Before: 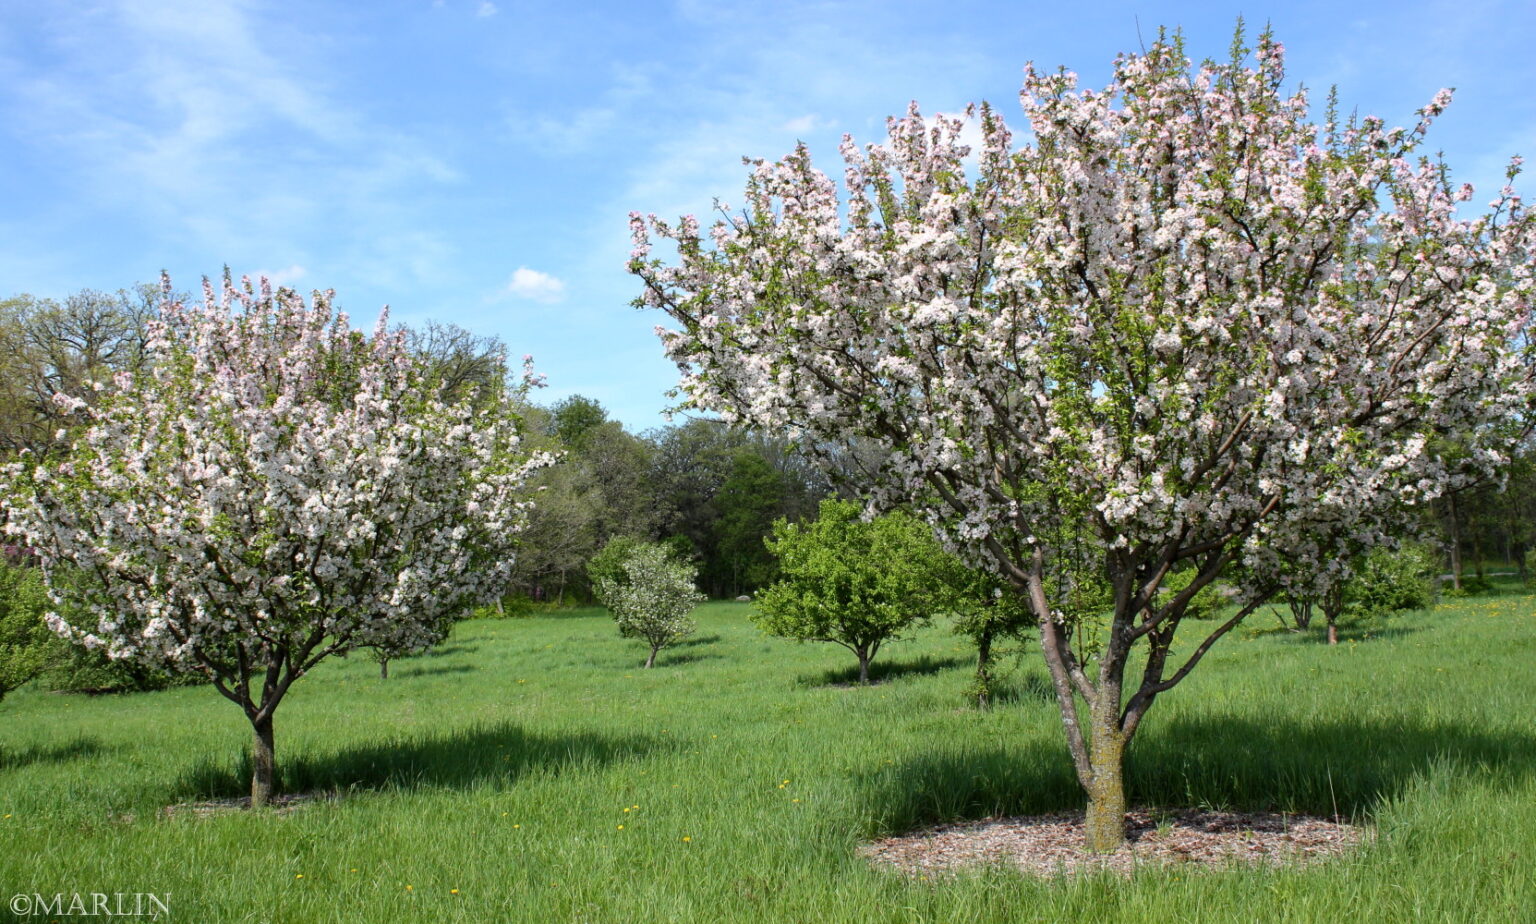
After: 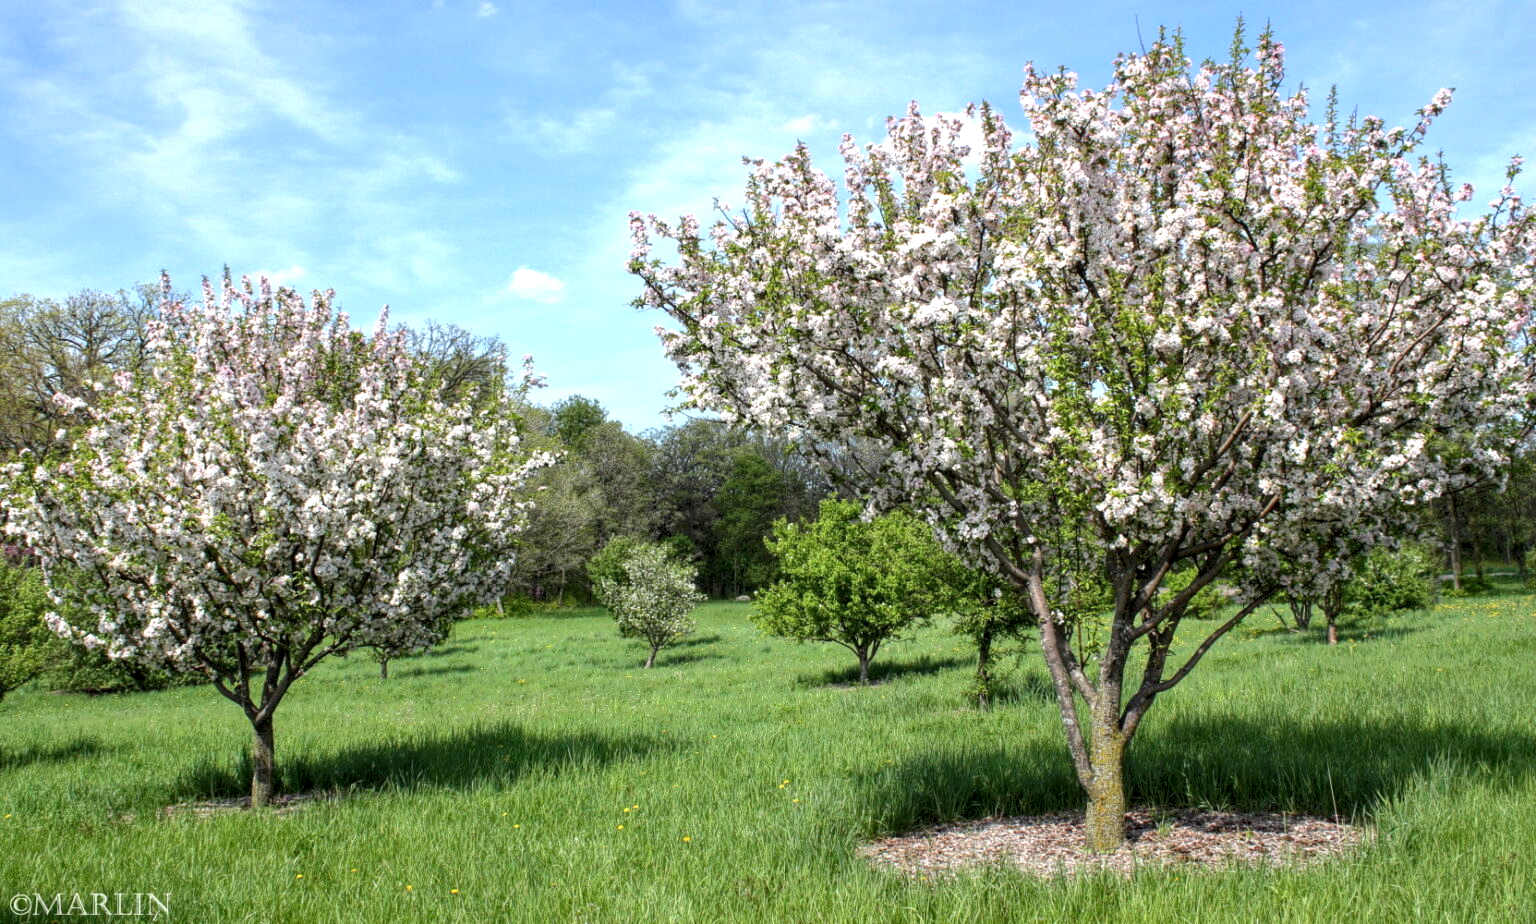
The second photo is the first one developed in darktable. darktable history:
exposure: exposure 0.3 EV, compensate highlight preservation false
local contrast: highlights 99%, shadows 86%, detail 160%, midtone range 0.2
